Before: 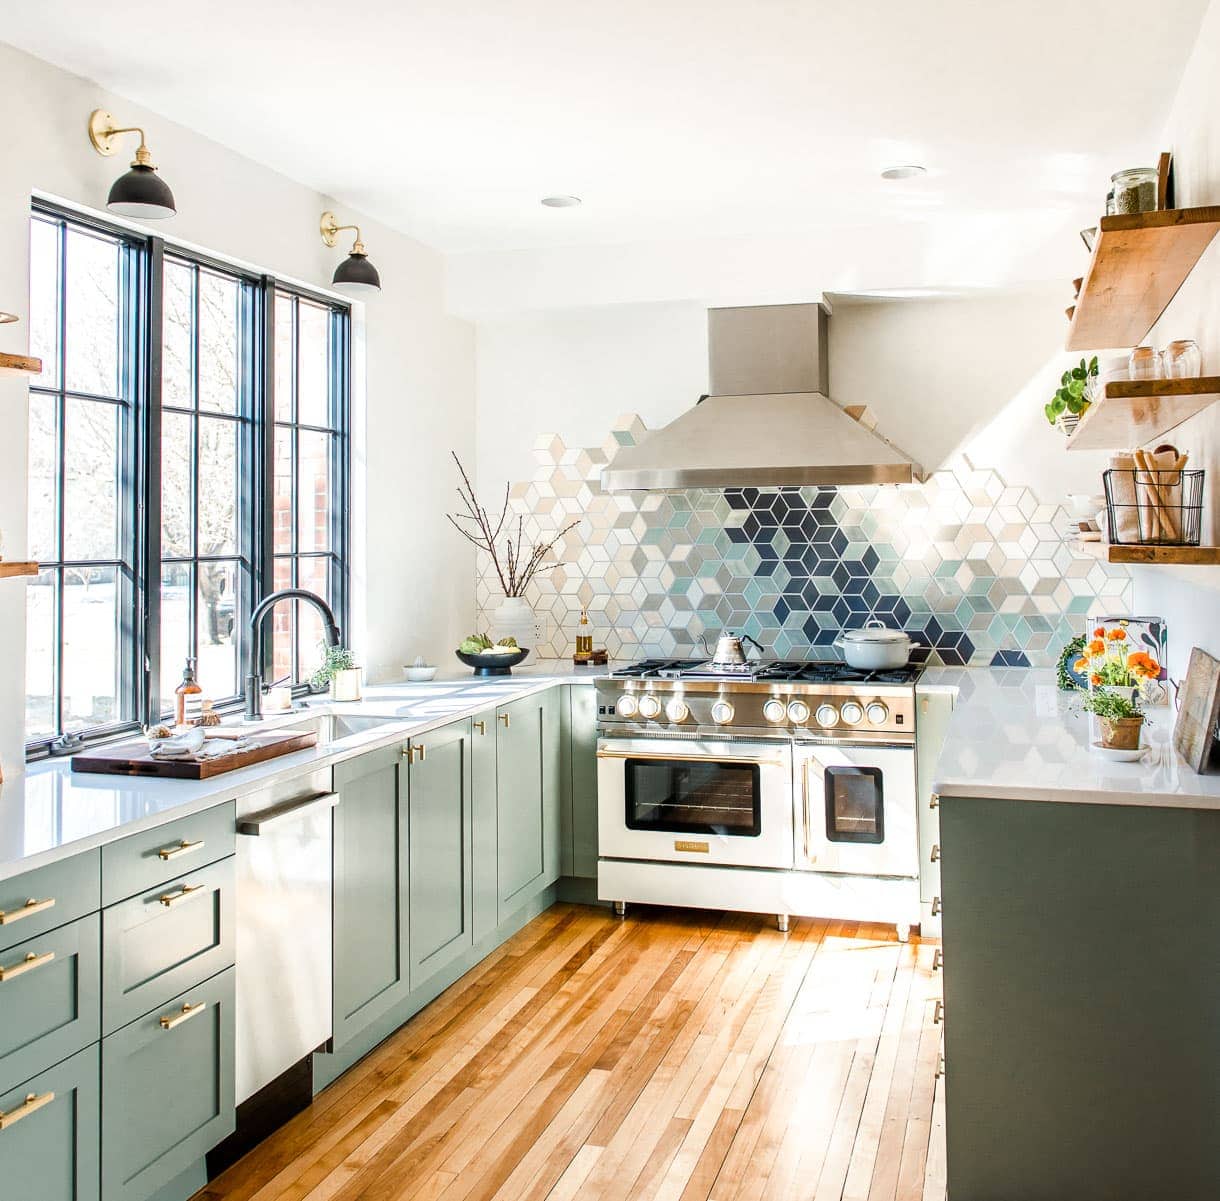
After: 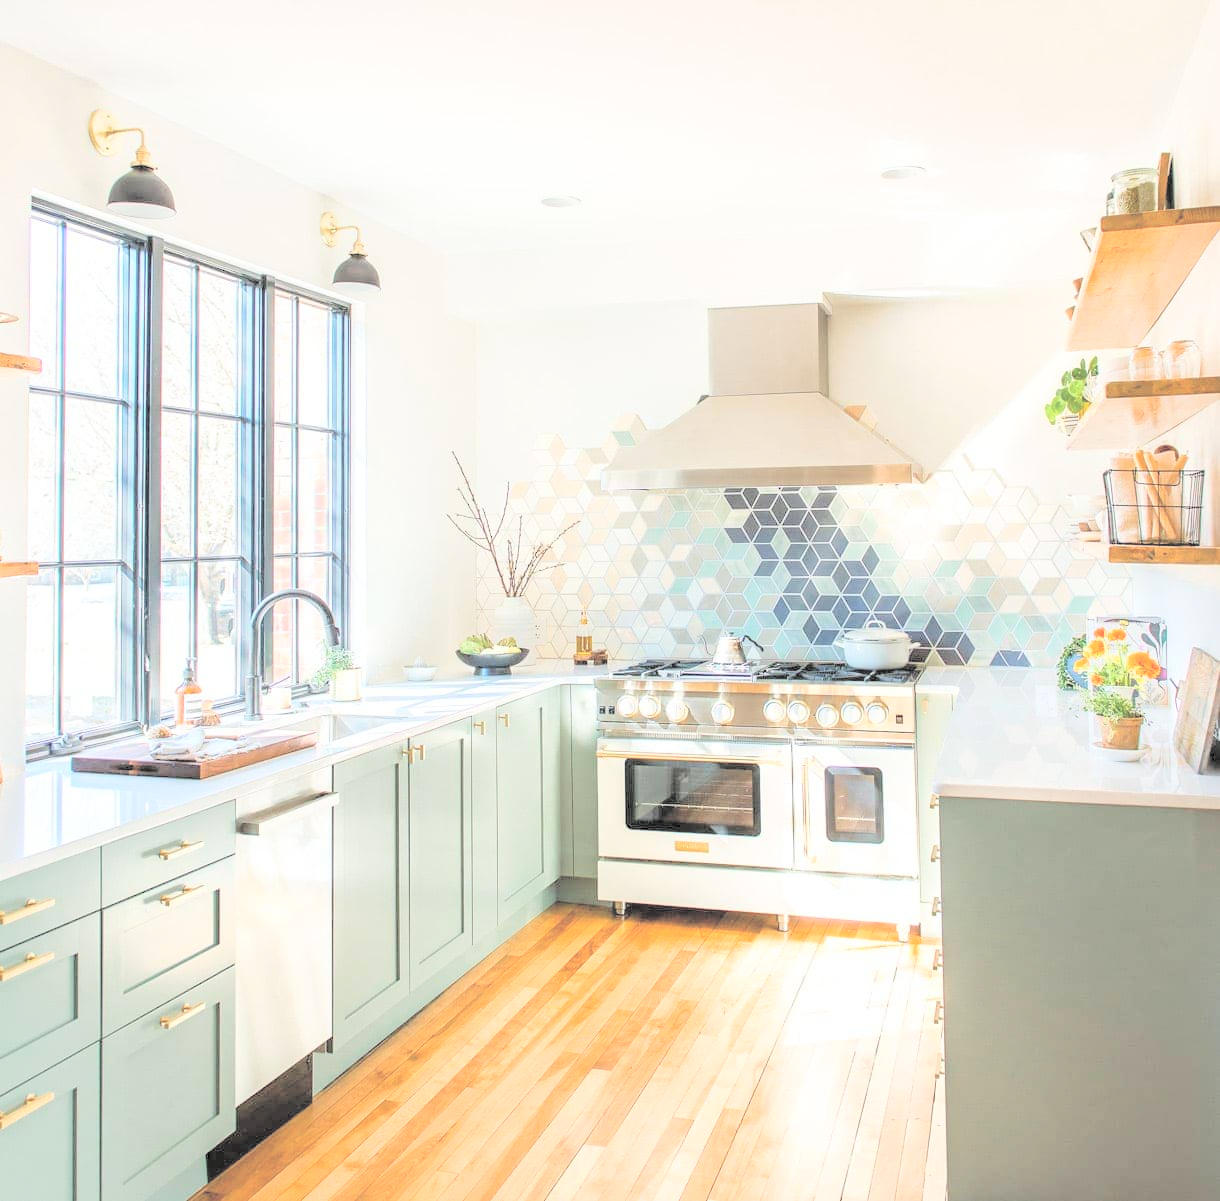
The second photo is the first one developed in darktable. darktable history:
contrast brightness saturation: brightness 0.991
